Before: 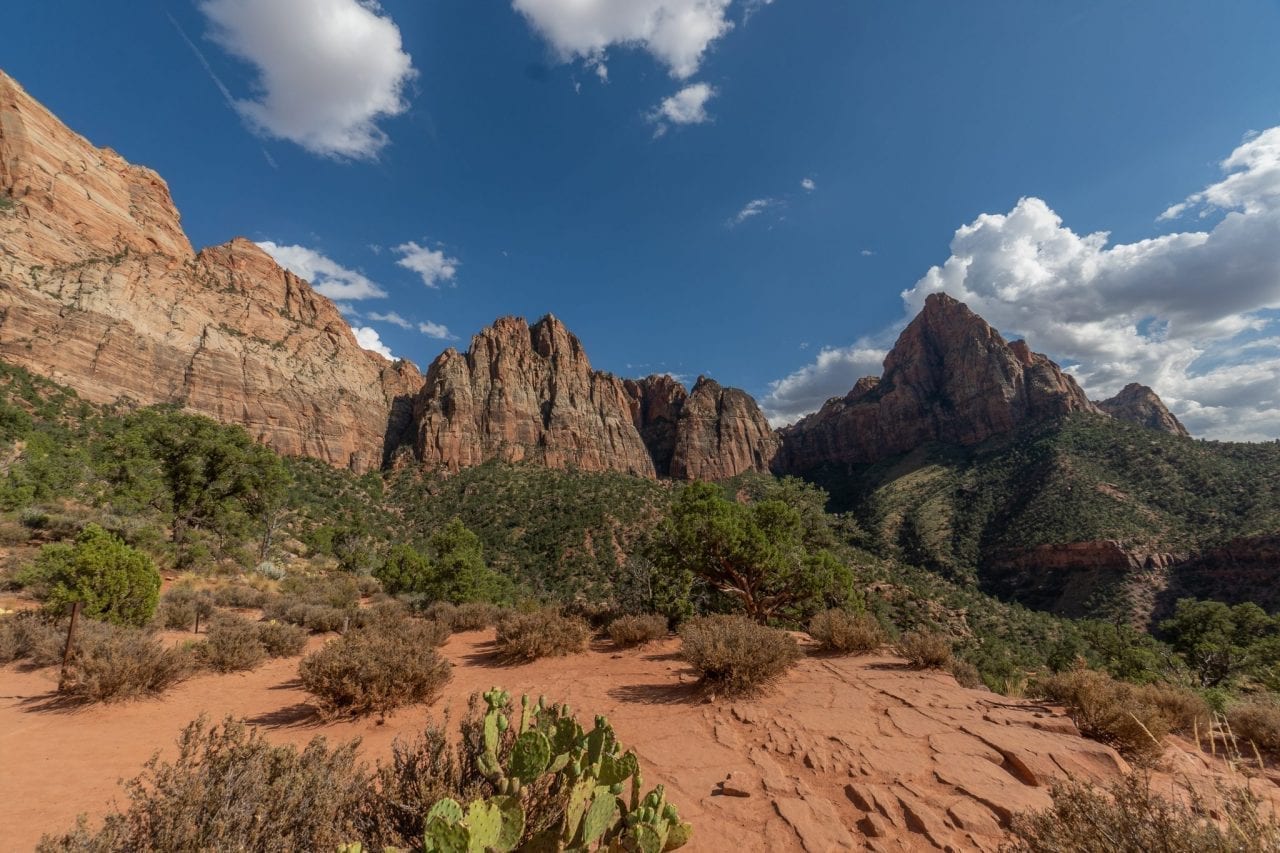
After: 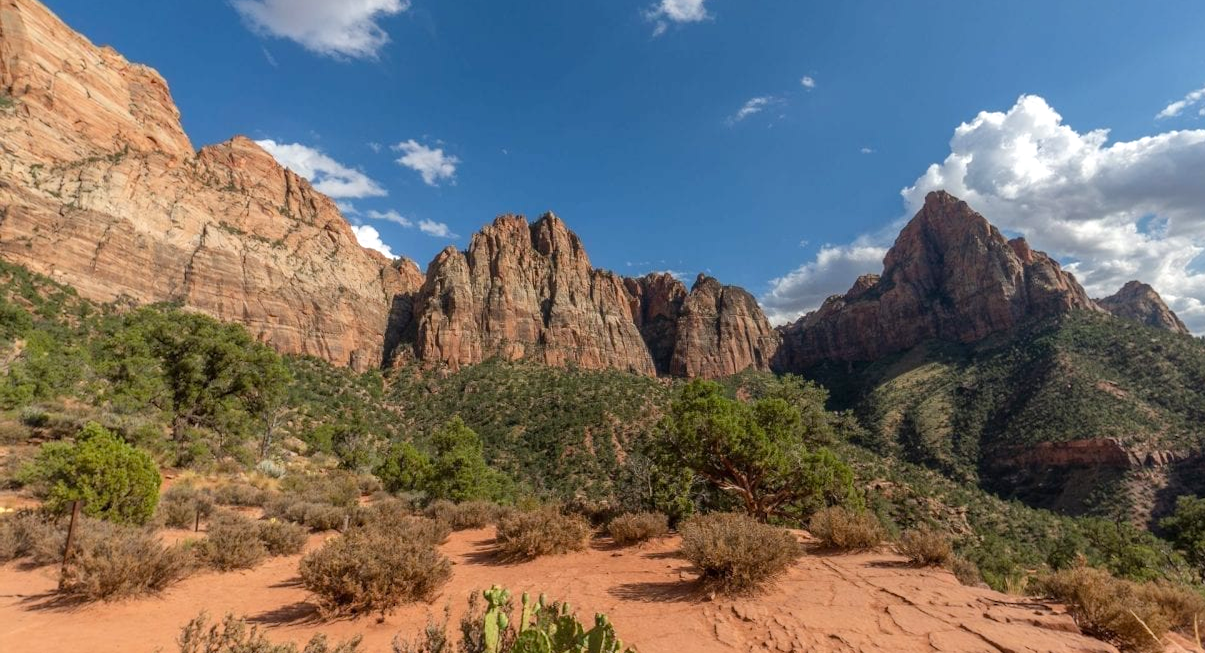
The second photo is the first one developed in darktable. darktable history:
crop and rotate: angle 0.051°, top 12.02%, right 5.688%, bottom 11.286%
color correction: highlights b* -0.036, saturation 0.989
color balance rgb: perceptual saturation grading › global saturation 0.294%, perceptual brilliance grading › global brilliance 10.339%, perceptual brilliance grading › shadows 14.479%
